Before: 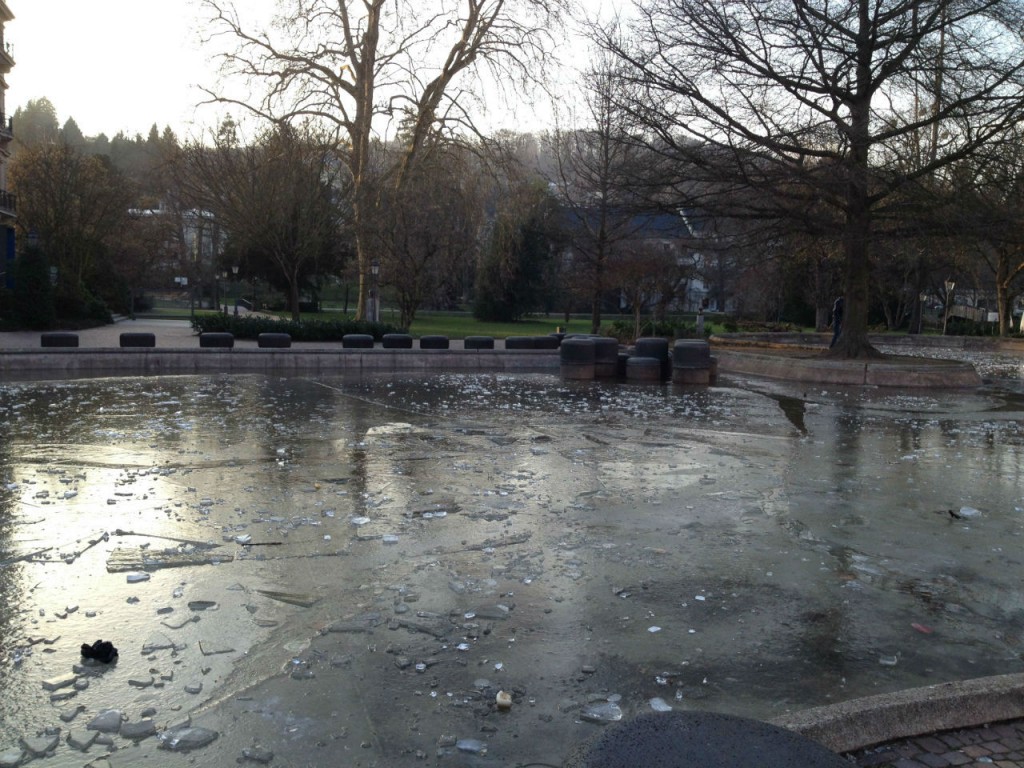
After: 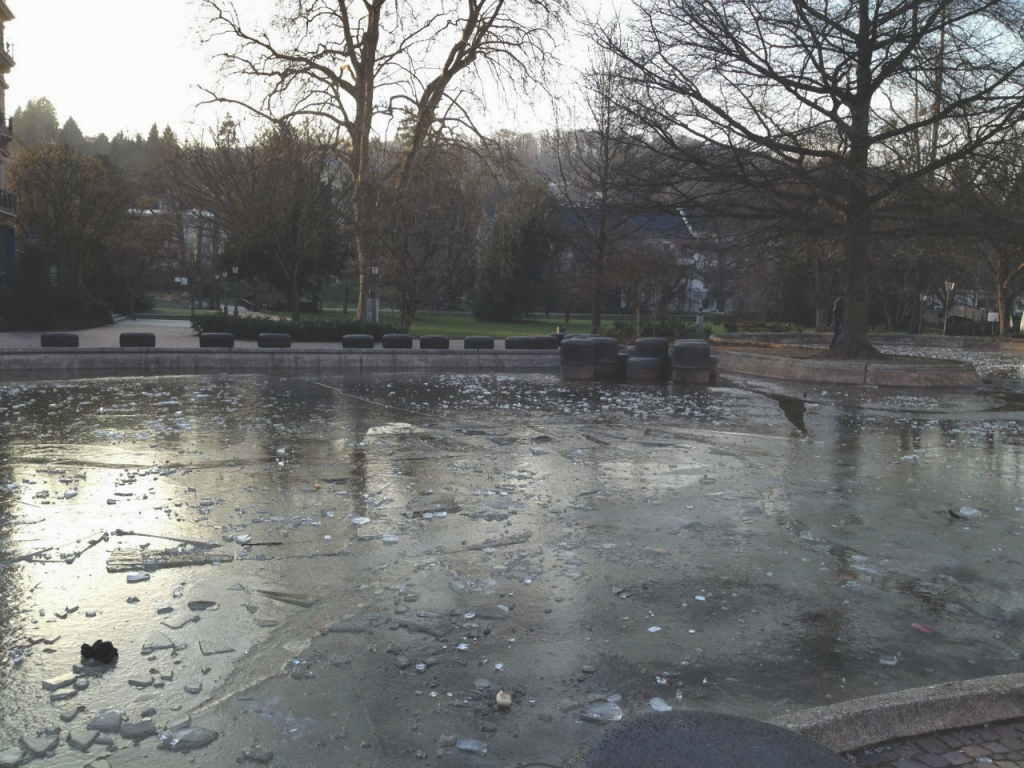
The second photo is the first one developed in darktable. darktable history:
exposure: black level correction -0.022, exposure -0.039 EV, compensate highlight preservation false
shadows and highlights: low approximation 0.01, soften with gaussian
